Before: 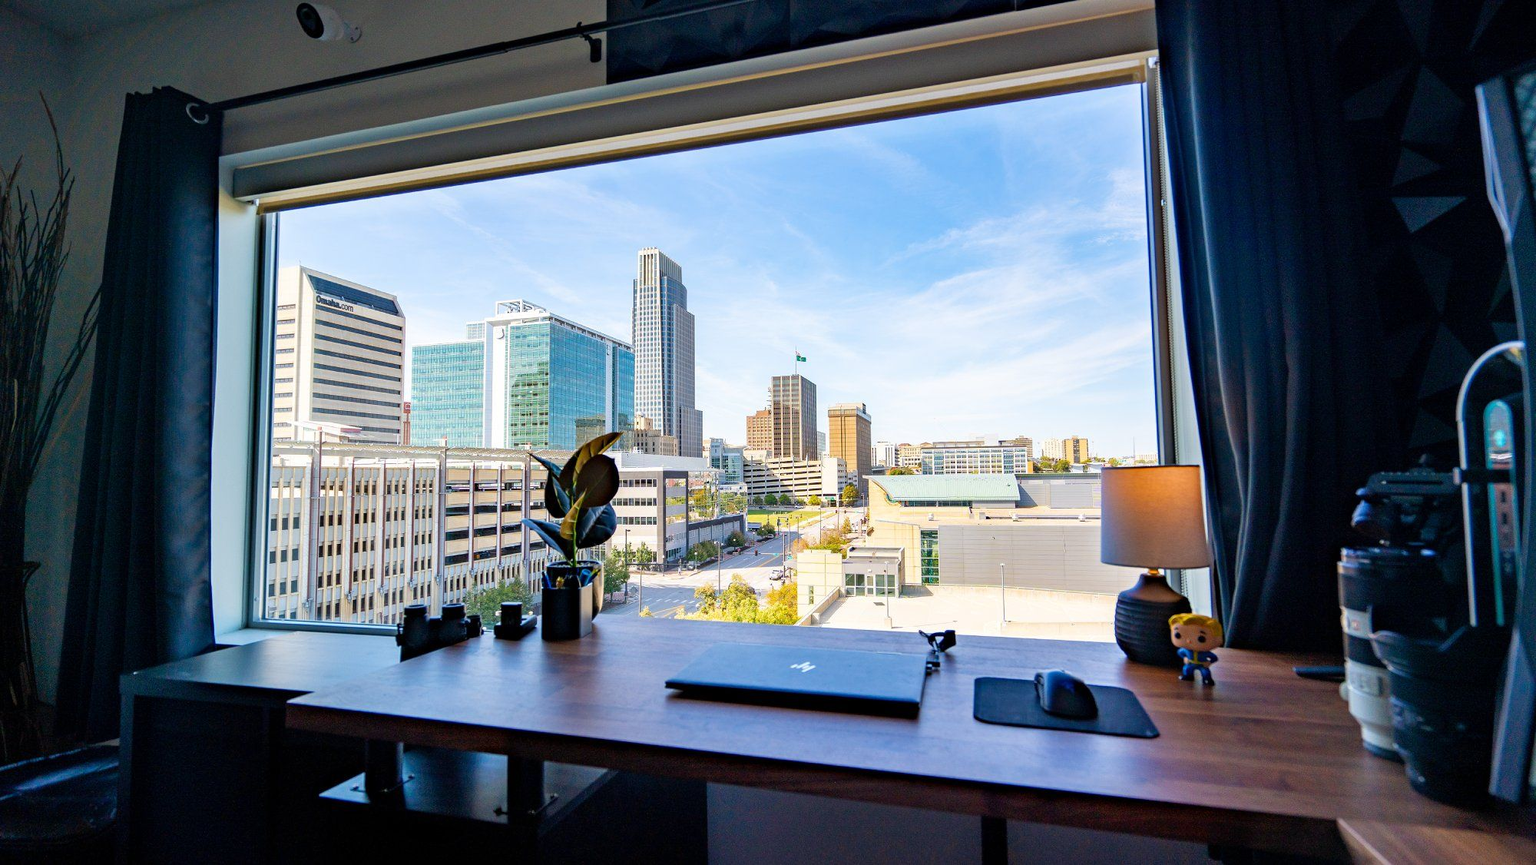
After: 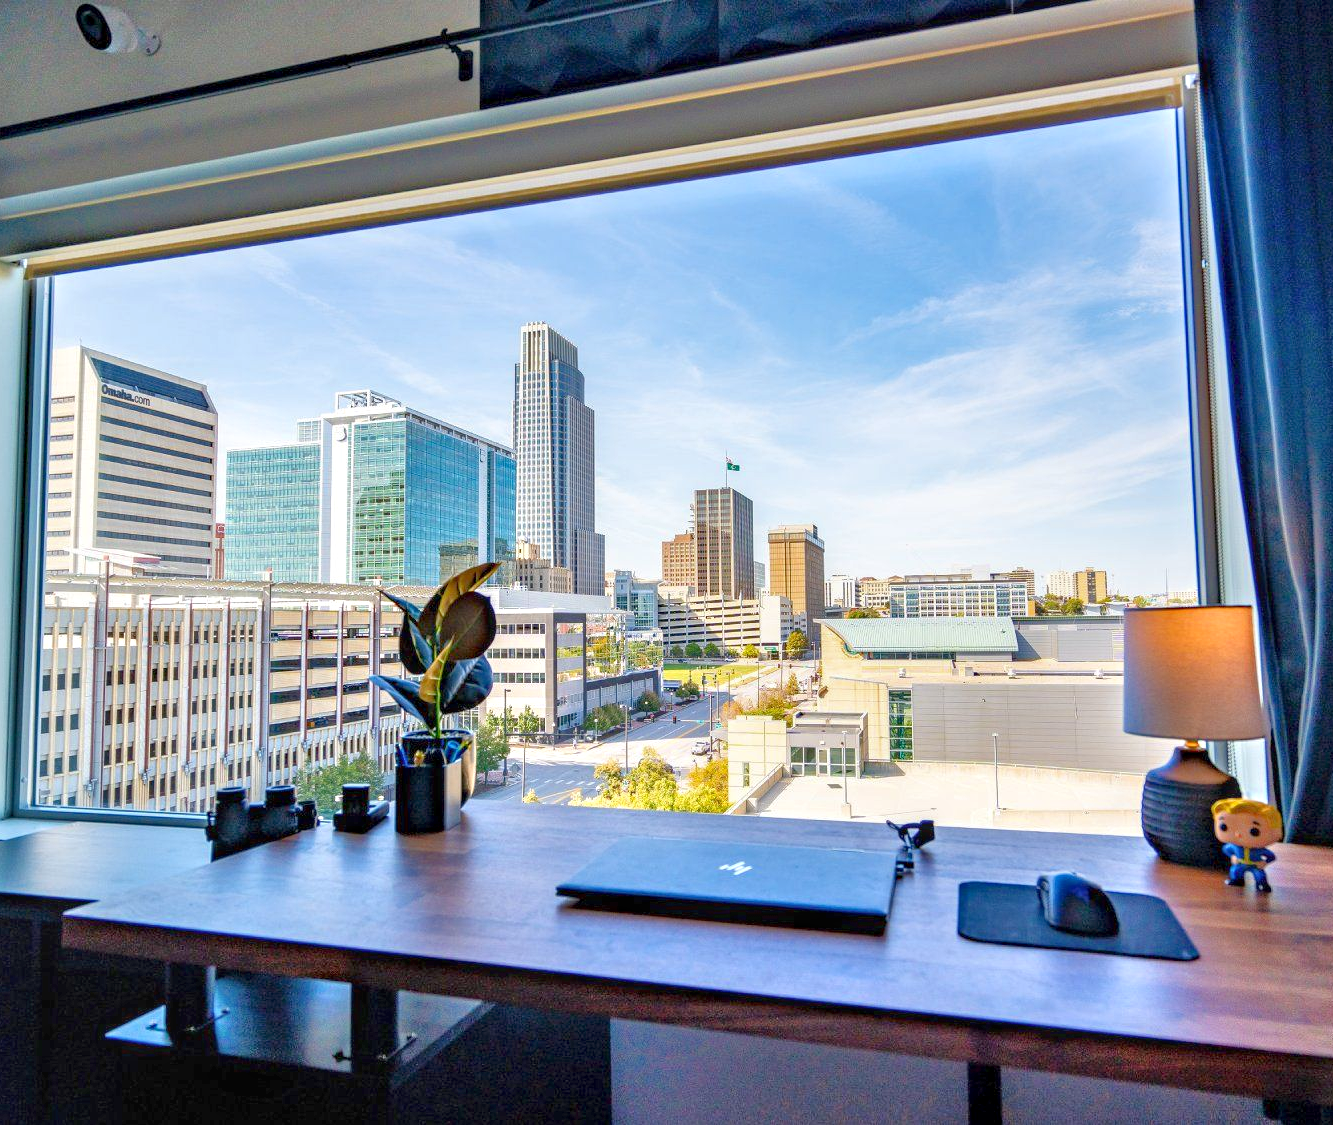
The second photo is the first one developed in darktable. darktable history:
crop and rotate: left 15.546%, right 17.787%
local contrast: on, module defaults
tone equalizer: -8 EV 2 EV, -7 EV 2 EV, -6 EV 2 EV, -5 EV 2 EV, -4 EV 2 EV, -3 EV 1.5 EV, -2 EV 1 EV, -1 EV 0.5 EV
